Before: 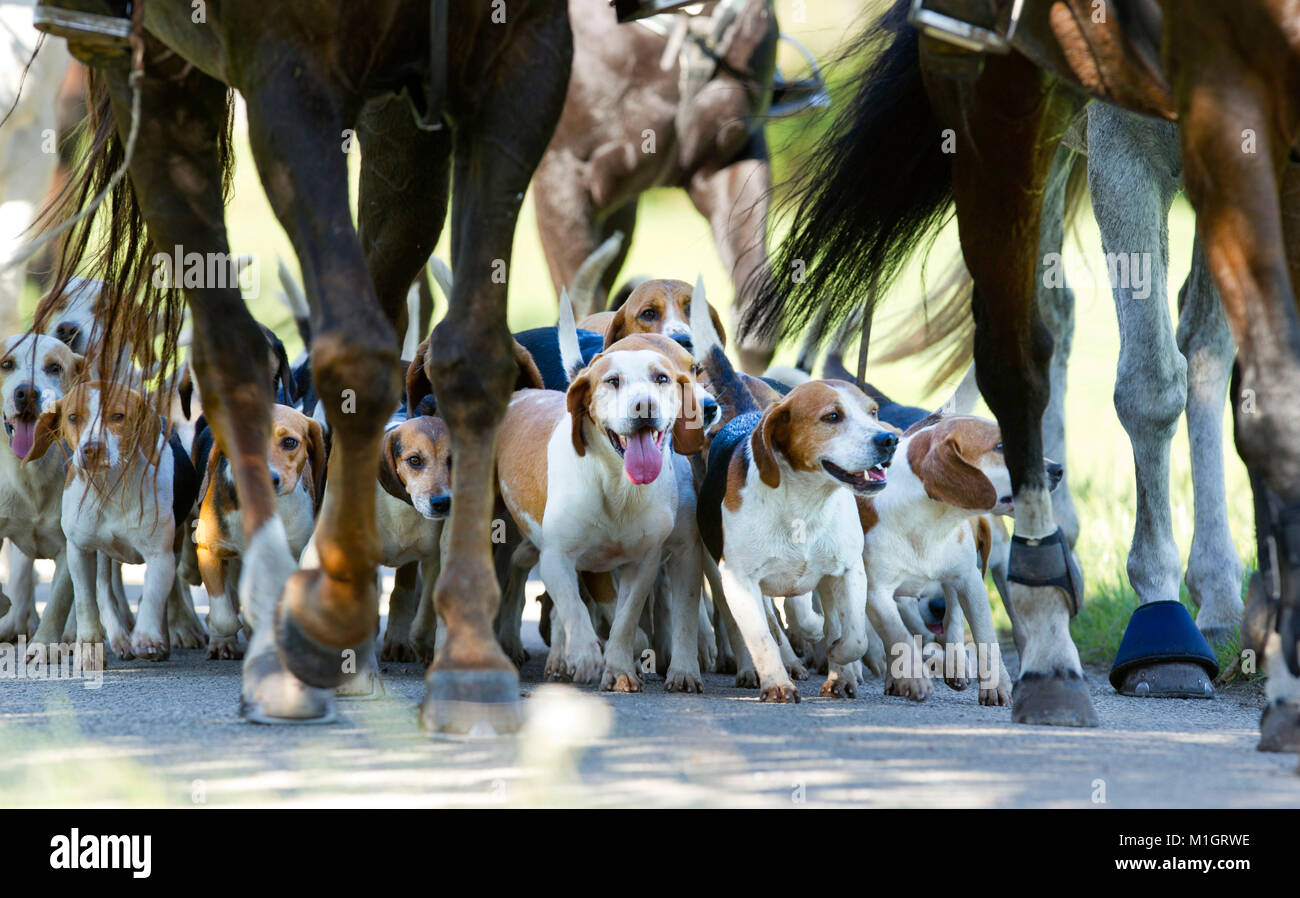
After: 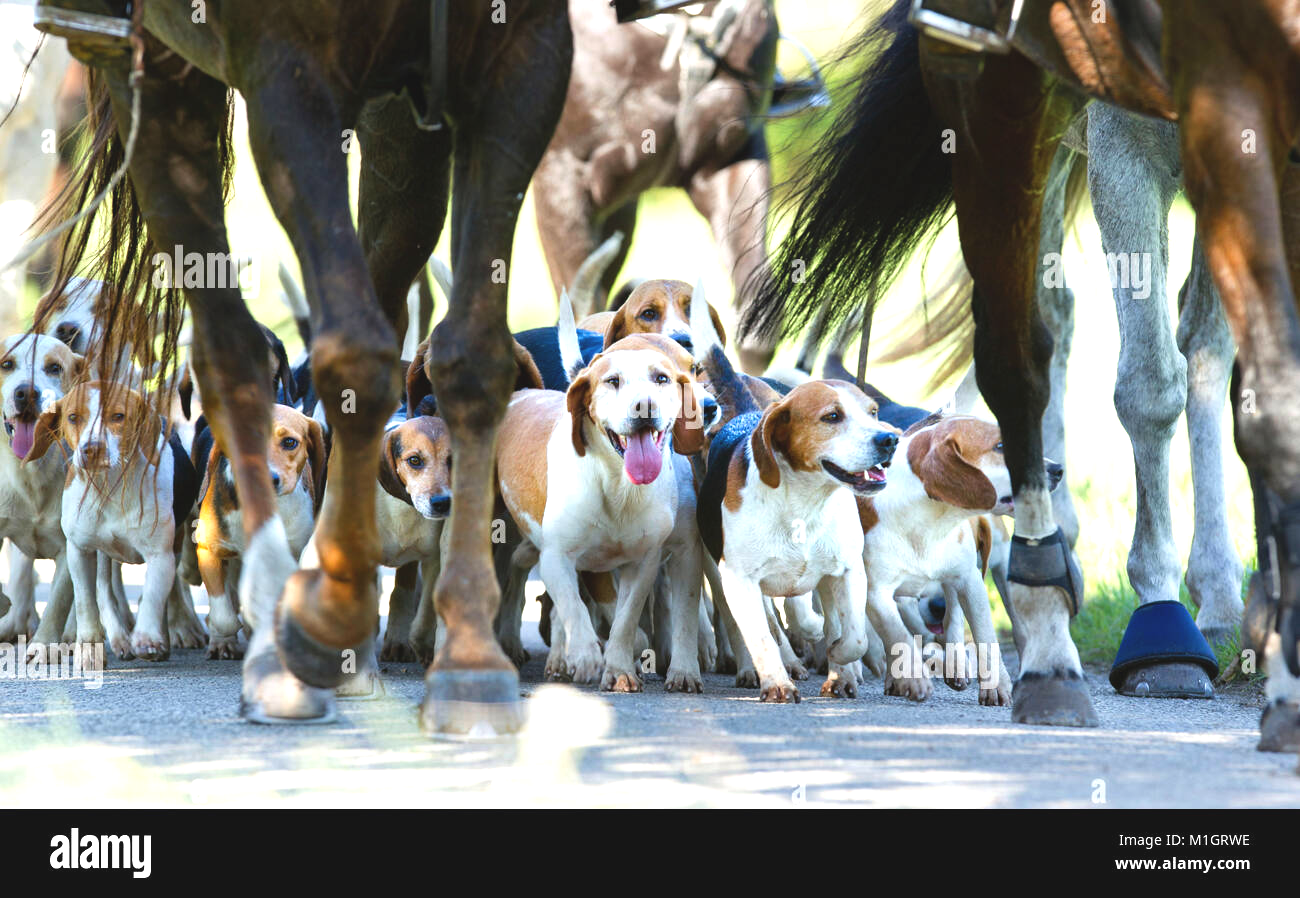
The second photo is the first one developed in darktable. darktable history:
exposure: black level correction -0.005, exposure 0.629 EV, compensate highlight preservation false
